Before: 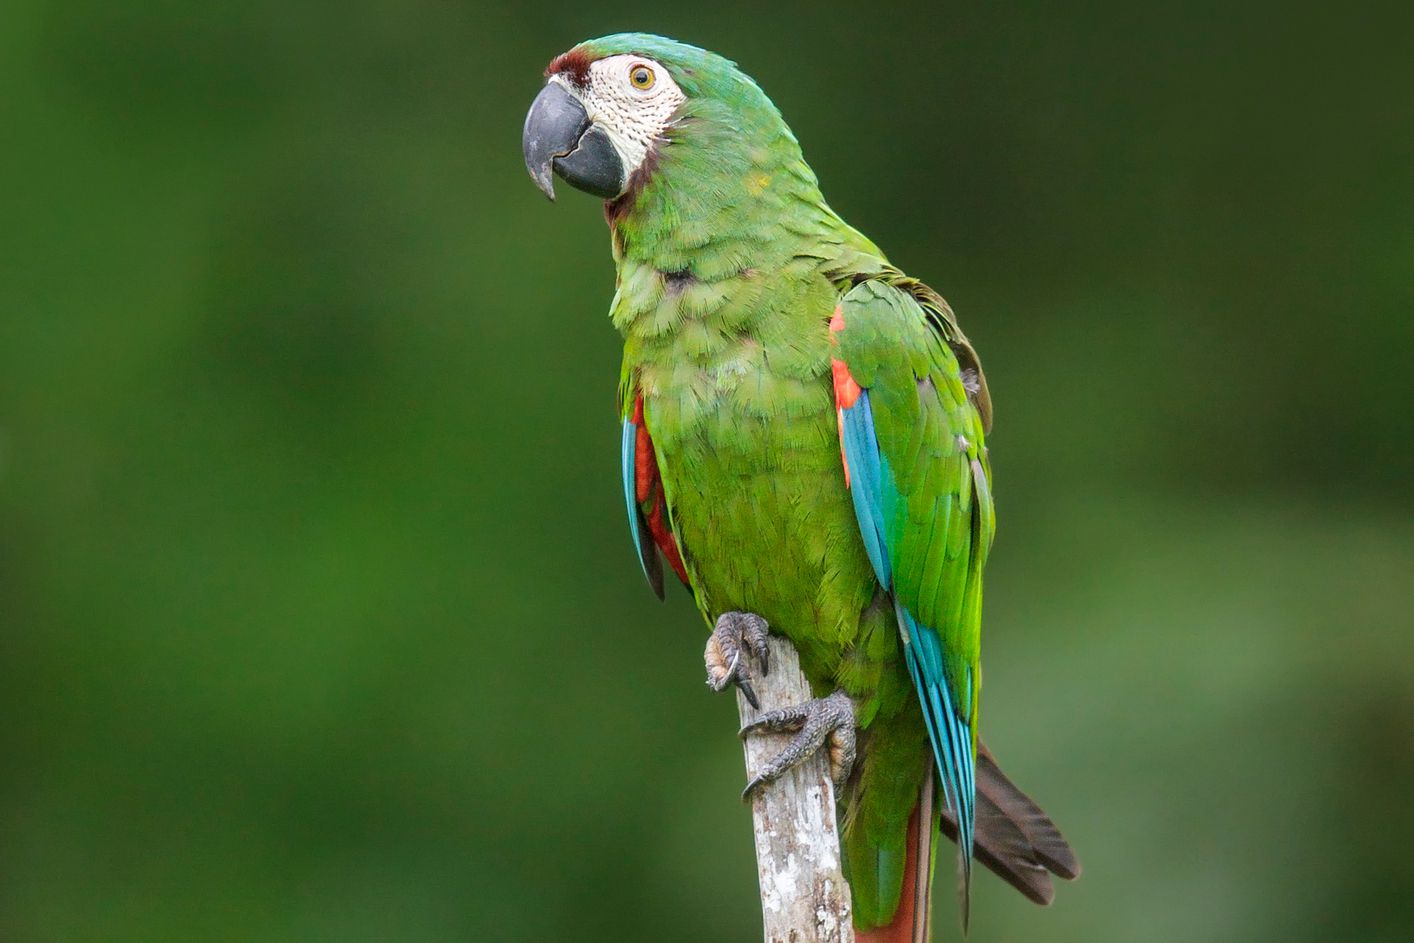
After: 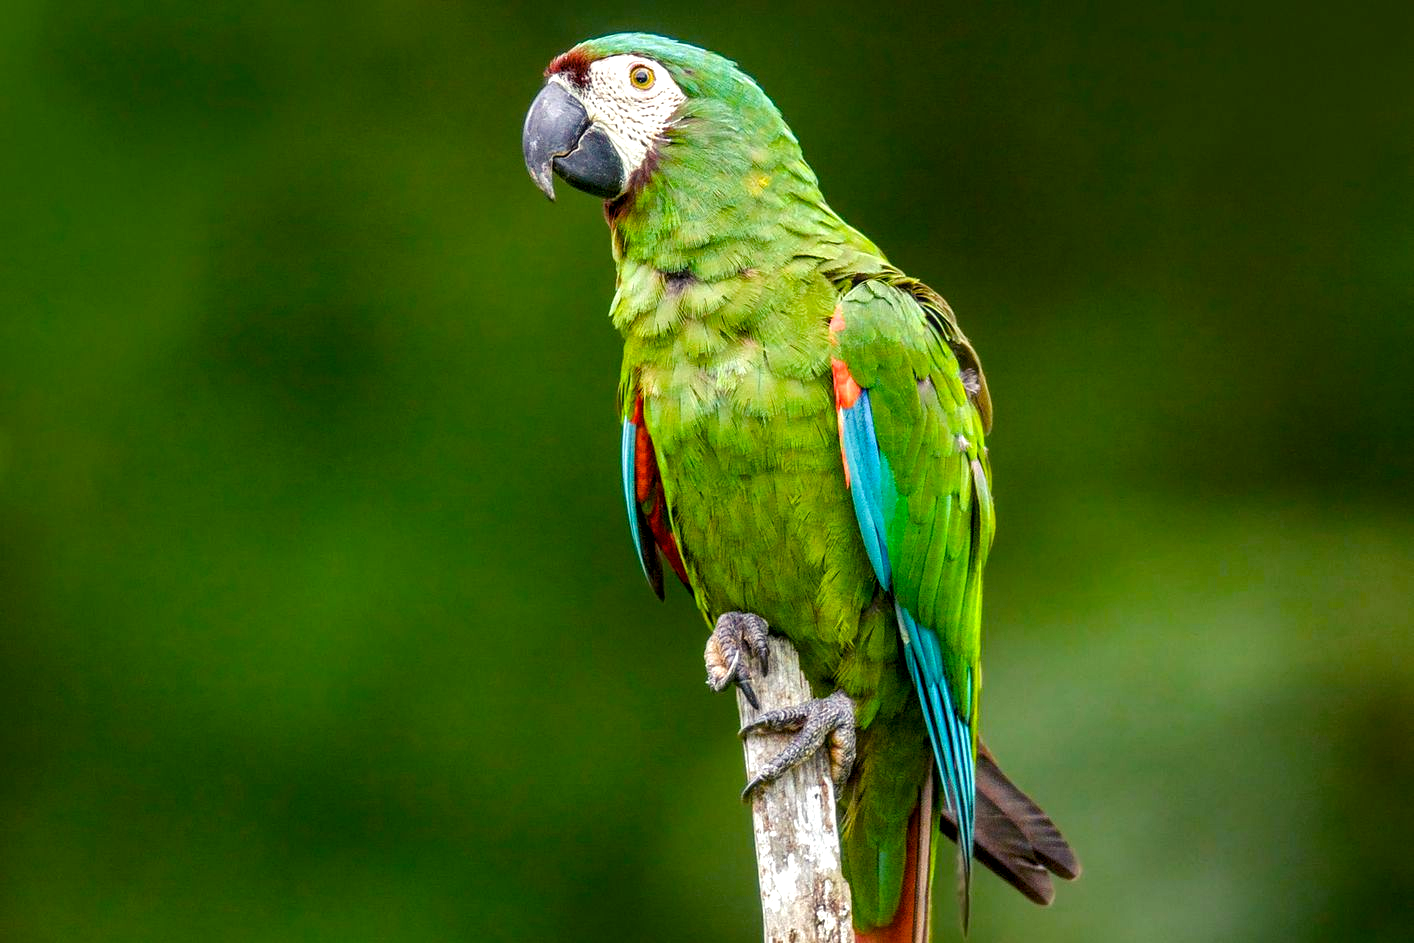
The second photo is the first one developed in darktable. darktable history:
local contrast: on, module defaults
color balance rgb: shadows lift › luminance -21.66%, shadows lift › chroma 6.57%, shadows lift › hue 270°, power › chroma 0.68%, power › hue 60°, highlights gain › luminance 6.08%, highlights gain › chroma 1.33%, highlights gain › hue 90°, global offset › luminance -0.87%, perceptual saturation grading › global saturation 26.86%, perceptual saturation grading › highlights -28.39%, perceptual saturation grading › mid-tones 15.22%, perceptual saturation grading › shadows 33.98%, perceptual brilliance grading › highlights 10%, perceptual brilliance grading › mid-tones 5%
